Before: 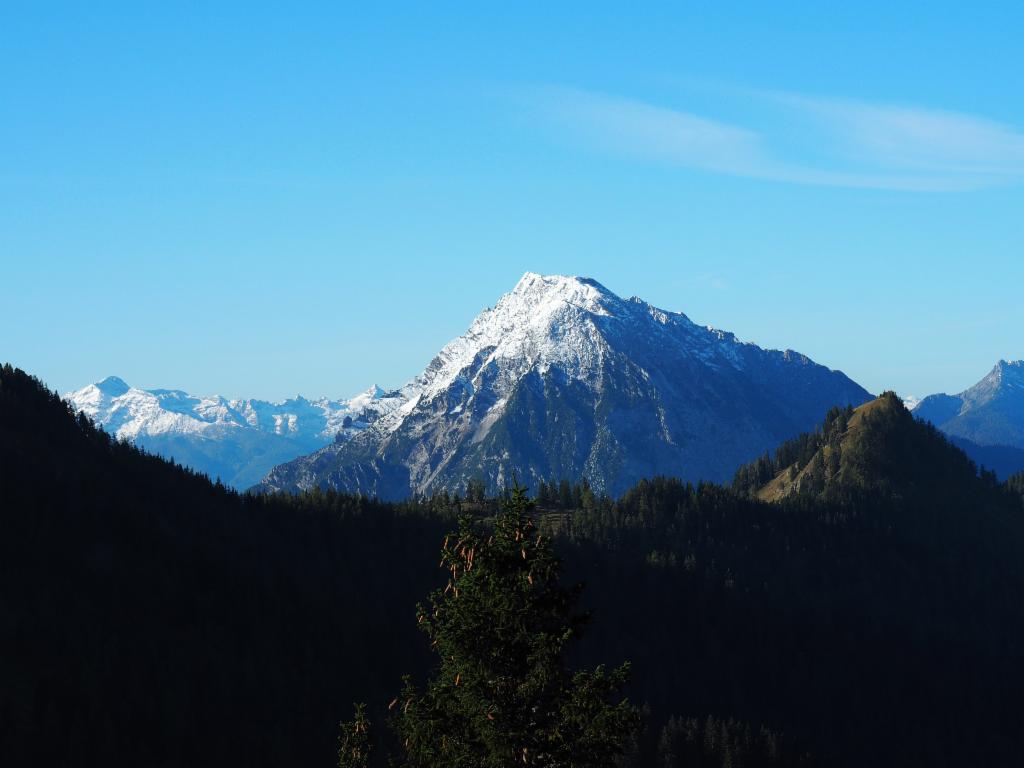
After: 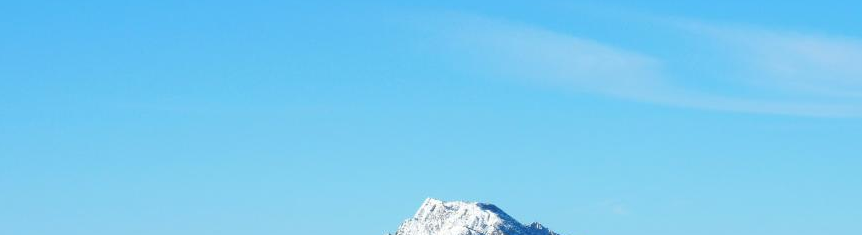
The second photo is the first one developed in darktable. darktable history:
crop and rotate: left 9.677%, top 9.677%, right 6.086%, bottom 59.65%
